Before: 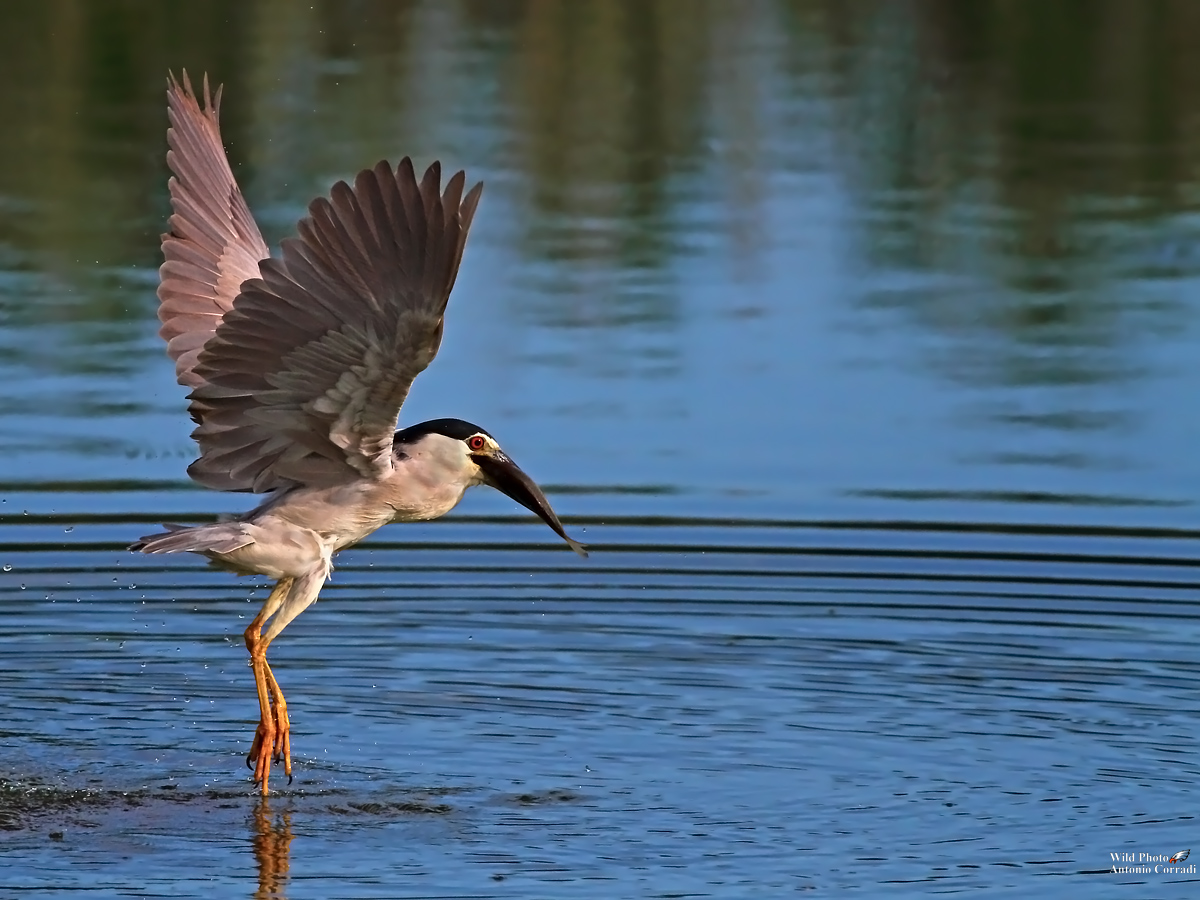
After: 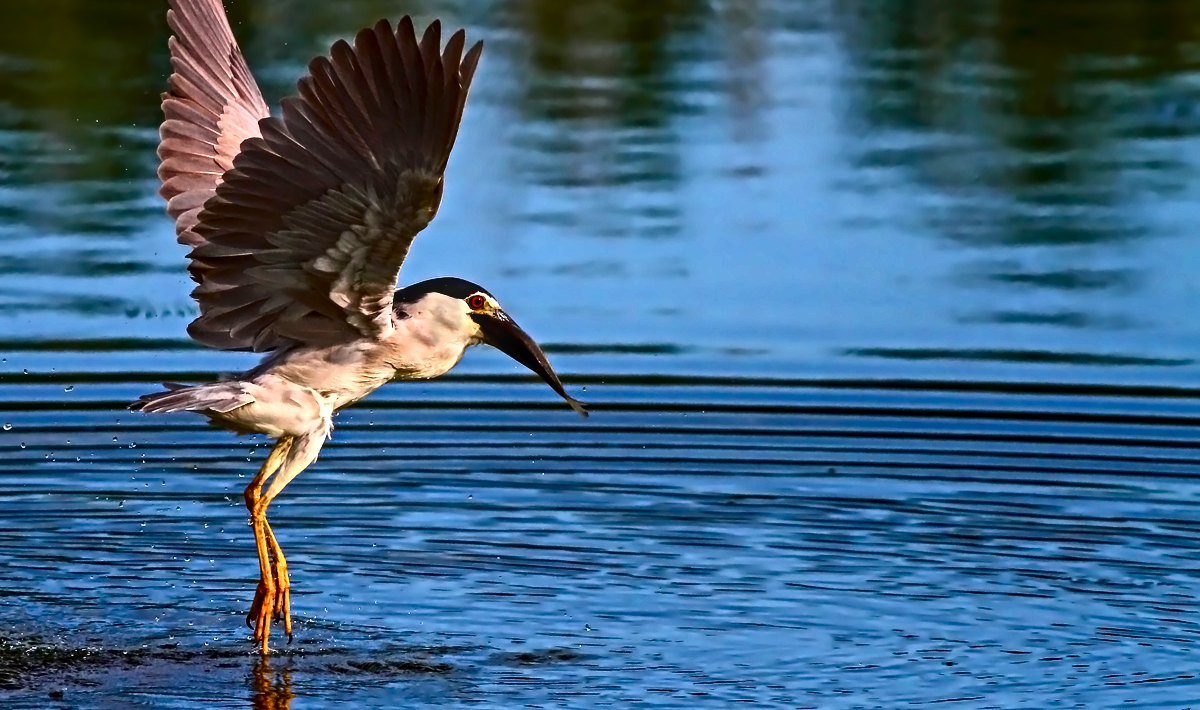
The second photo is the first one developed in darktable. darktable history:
local contrast: on, module defaults
color balance rgb: perceptual saturation grading › global saturation 34.65%, perceptual saturation grading › highlights -29.803%, perceptual saturation grading › shadows 36.067%, perceptual brilliance grading › highlights 15.925%, perceptual brilliance grading › mid-tones 5.818%, perceptual brilliance grading › shadows -15.746%
contrast brightness saturation: contrast 0.293
crop and rotate: top 15.724%, bottom 5.304%
